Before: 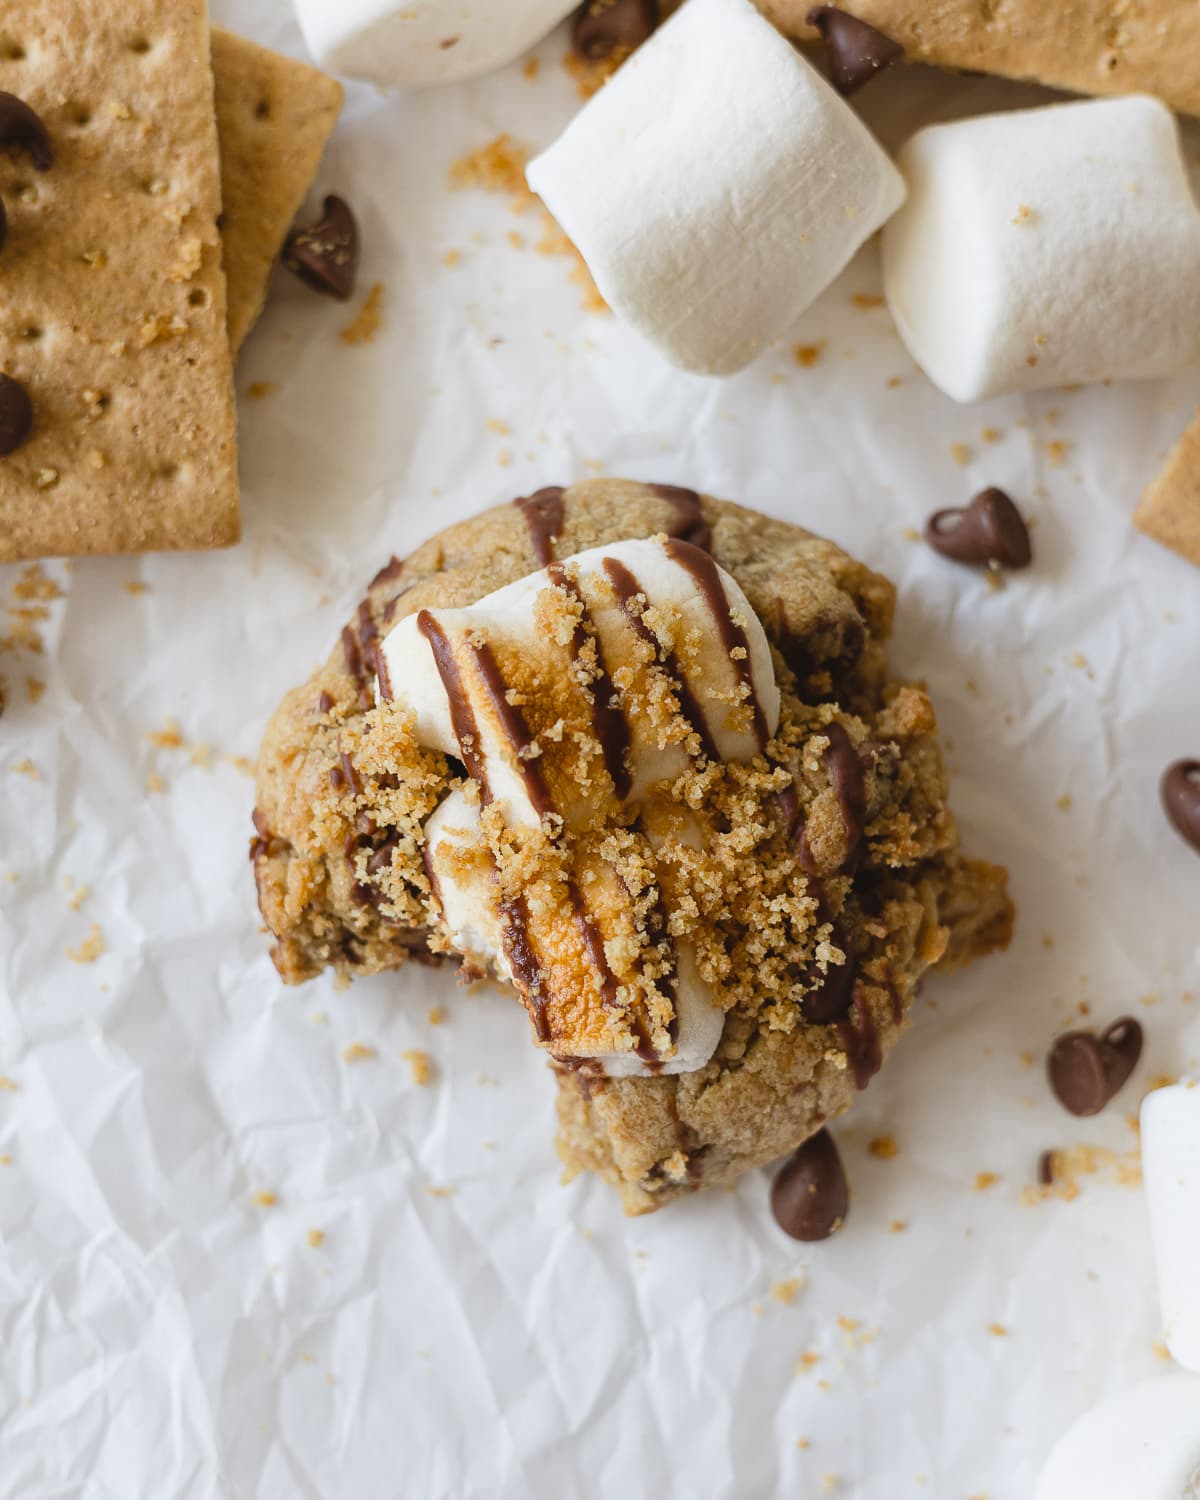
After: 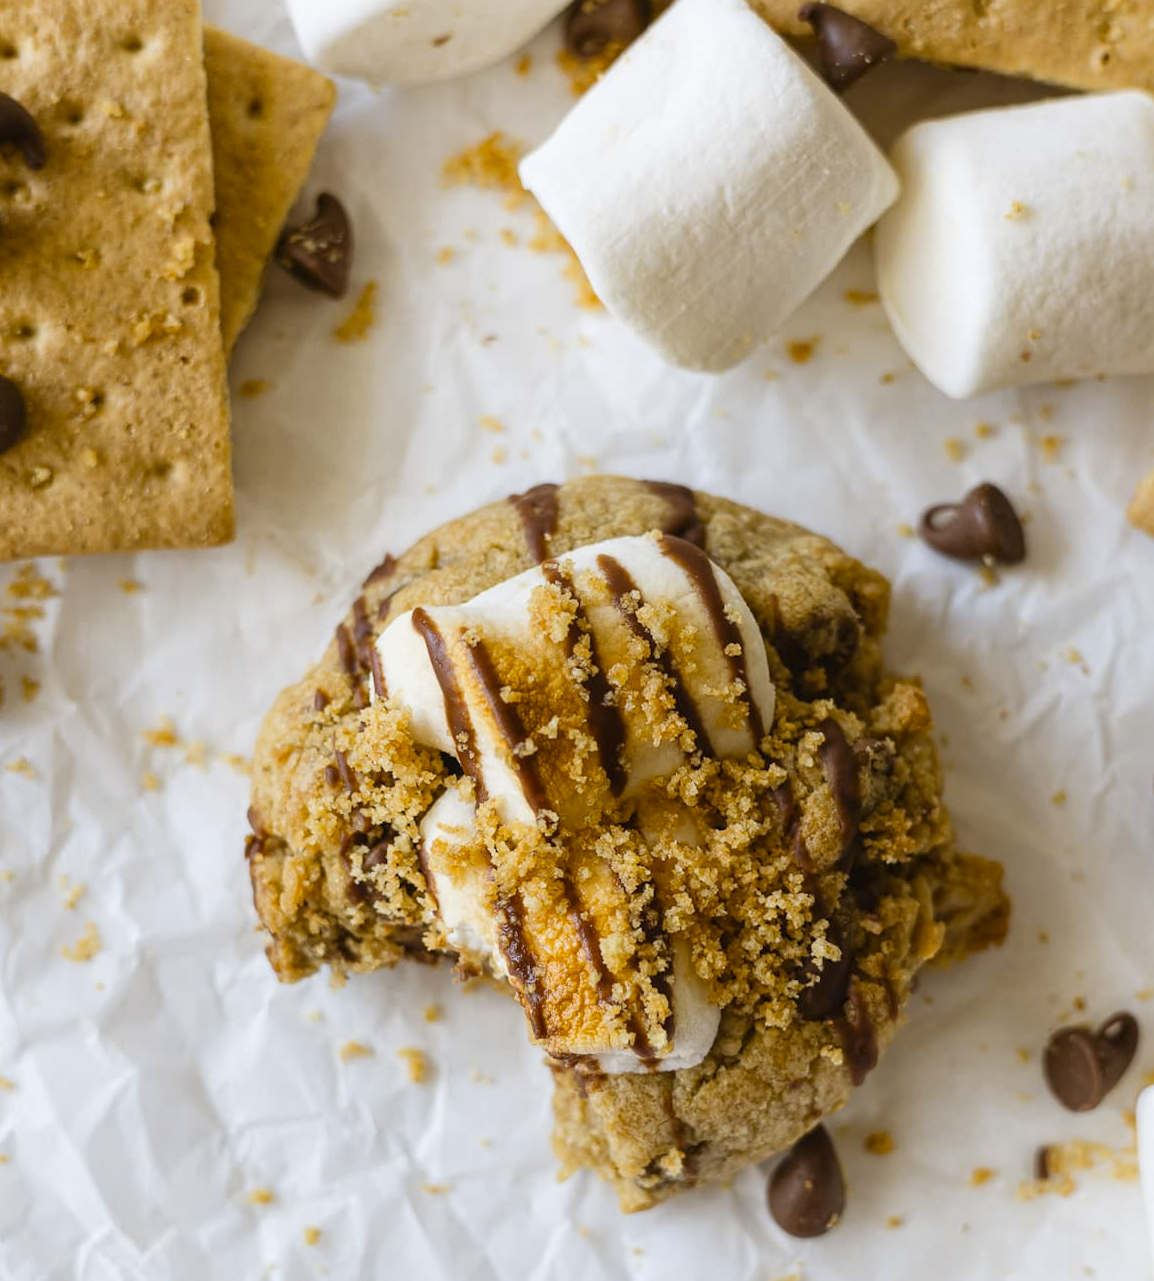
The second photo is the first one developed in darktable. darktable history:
crop and rotate: angle 0.2°, left 0.275%, right 3.127%, bottom 14.18%
local contrast: highlights 100%, shadows 100%, detail 120%, midtone range 0.2
color contrast: green-magenta contrast 0.85, blue-yellow contrast 1.25, unbound 0
